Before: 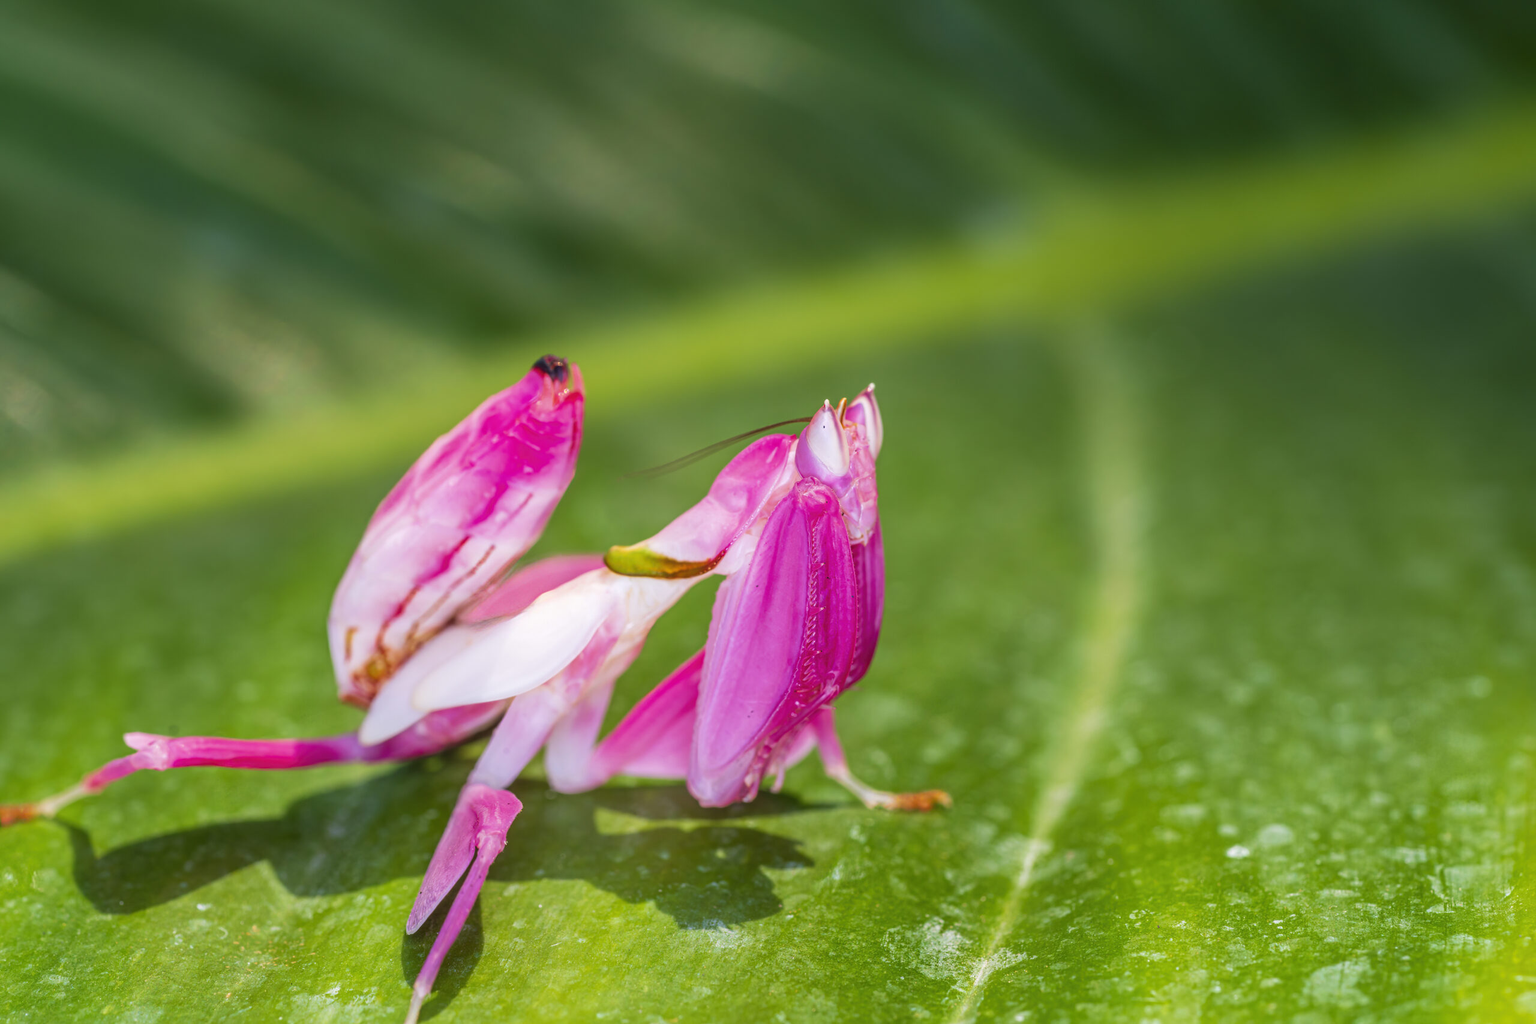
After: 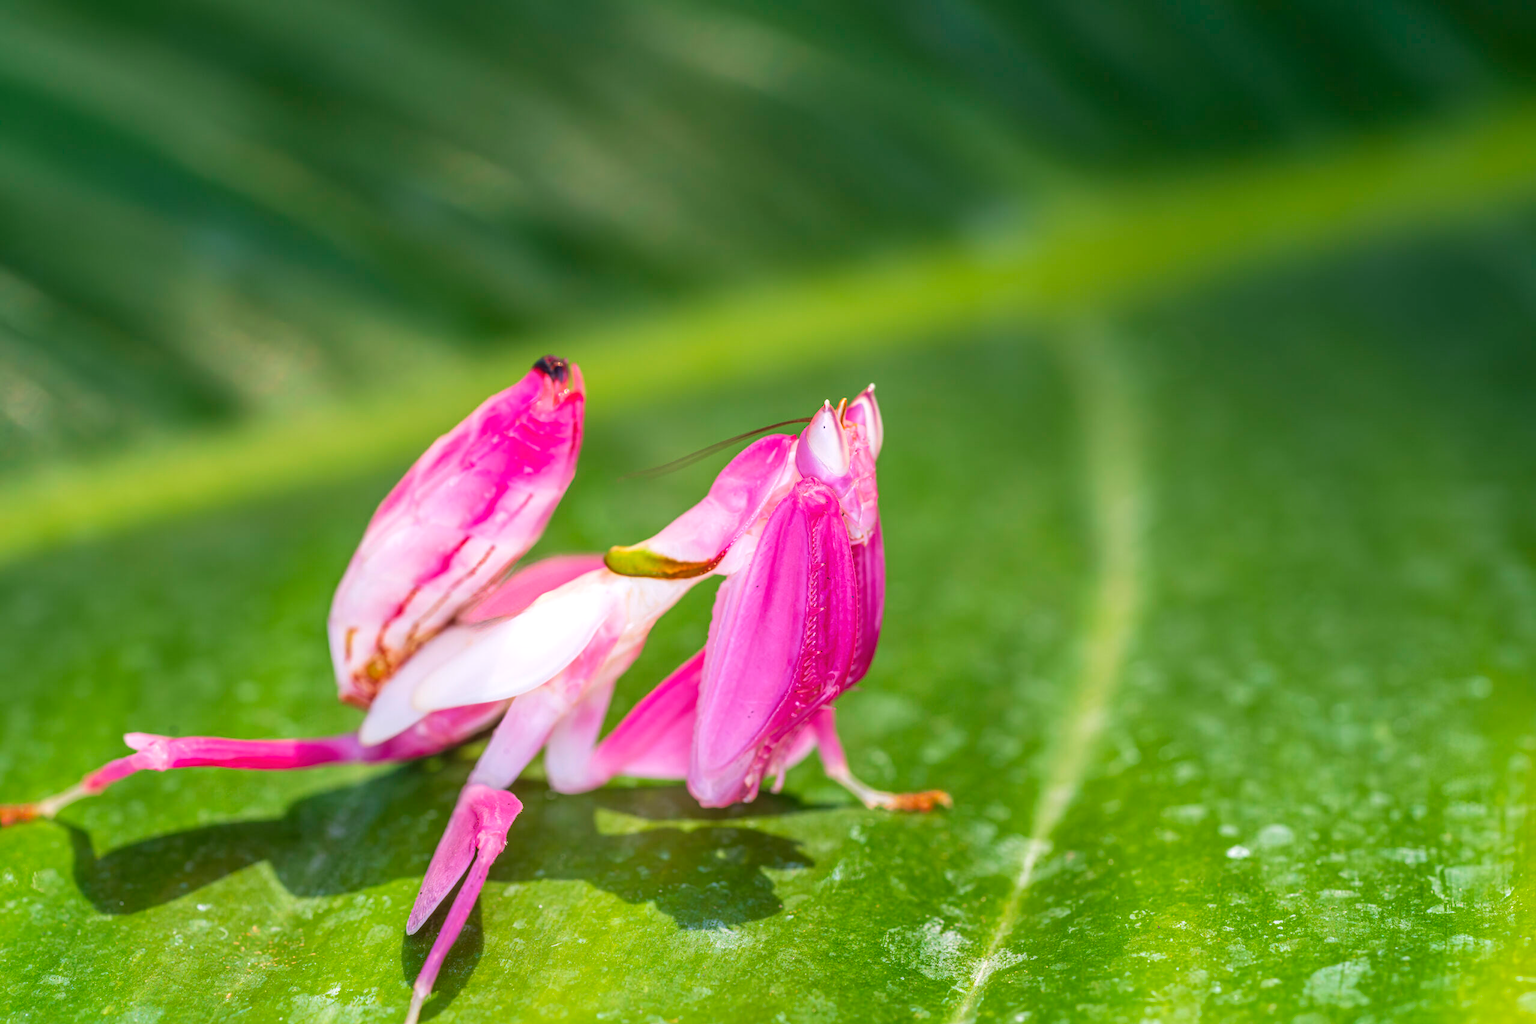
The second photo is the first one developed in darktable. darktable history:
exposure: exposure 0.195 EV, compensate exposure bias true, compensate highlight preservation false
